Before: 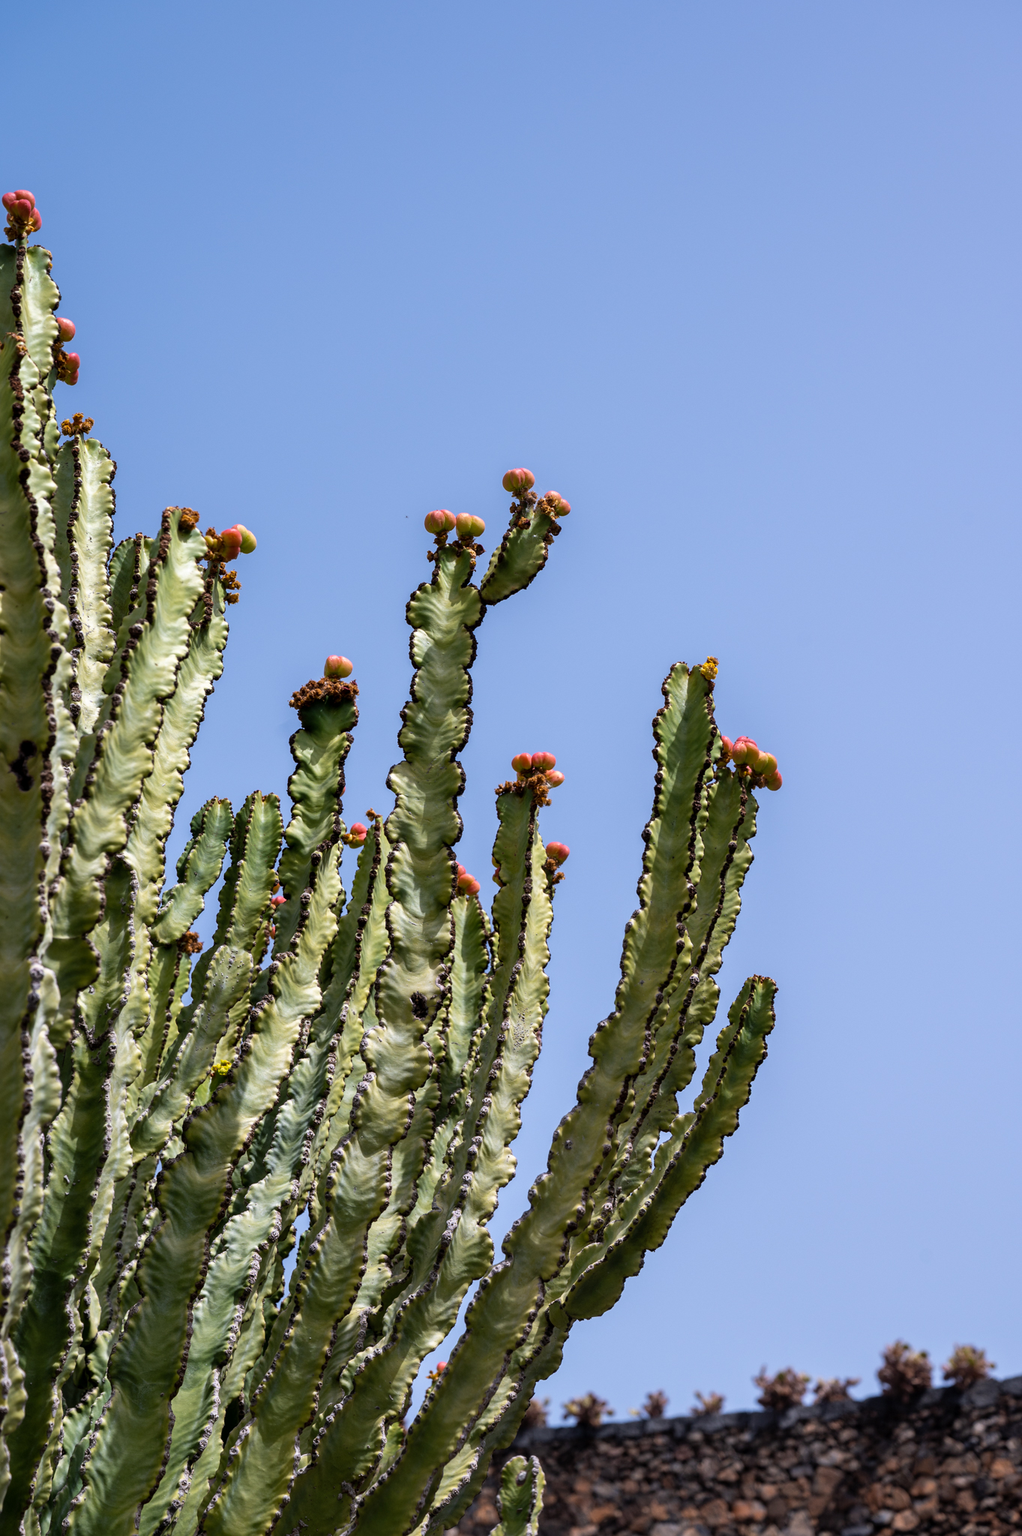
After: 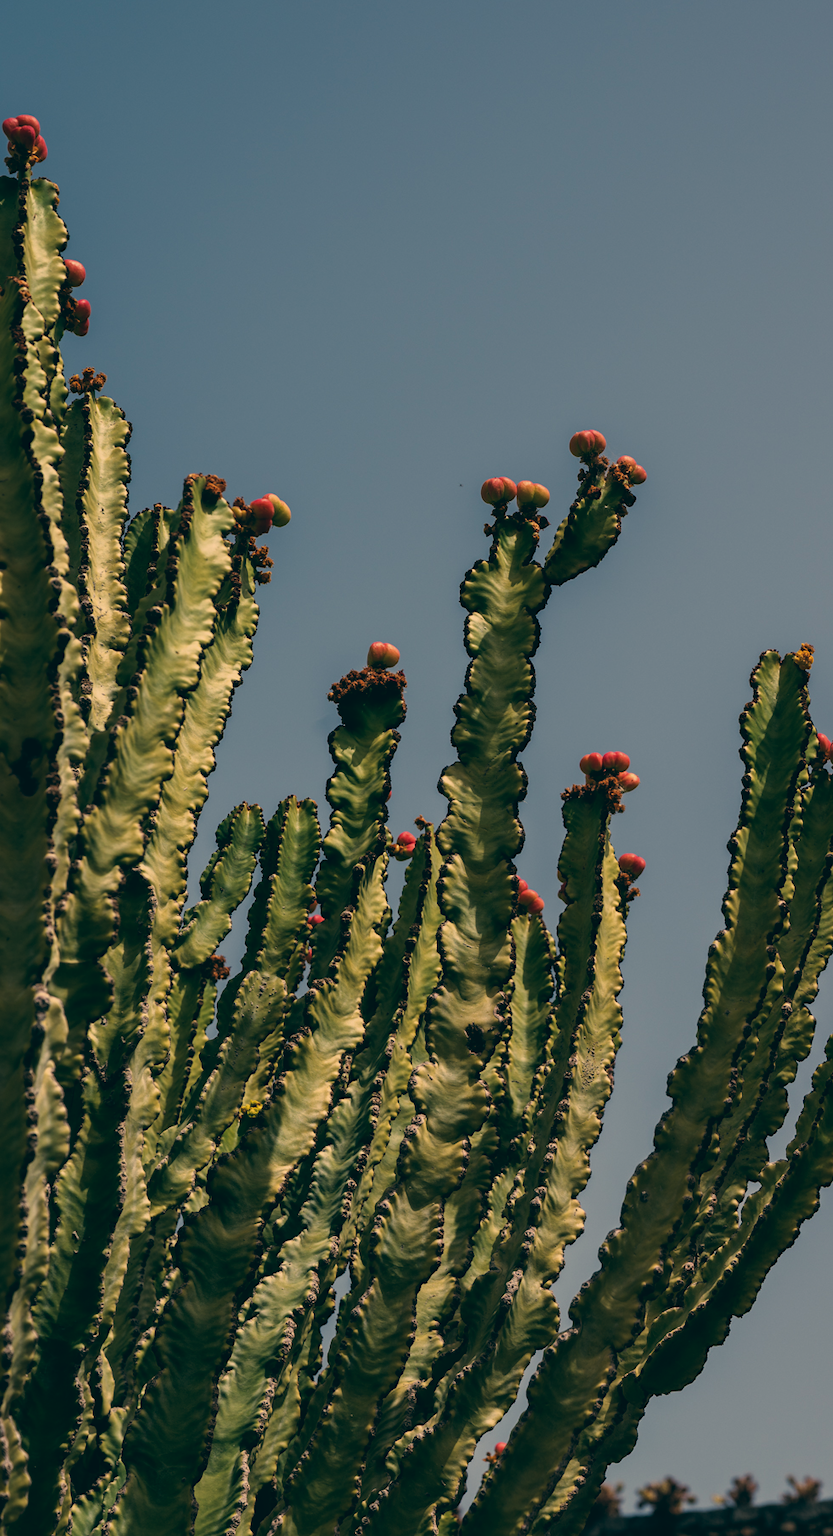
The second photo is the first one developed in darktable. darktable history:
exposure: exposure -0.36 EV, compensate highlight preservation false
crop: top 5.803%, right 27.864%, bottom 5.804%
color balance: lift [1.016, 0.983, 1, 1.017], gamma [0.78, 1.018, 1.043, 0.957], gain [0.786, 1.063, 0.937, 1.017], input saturation 118.26%, contrast 13.43%, contrast fulcrum 21.62%, output saturation 82.76%
white balance: red 1.08, blue 0.791
